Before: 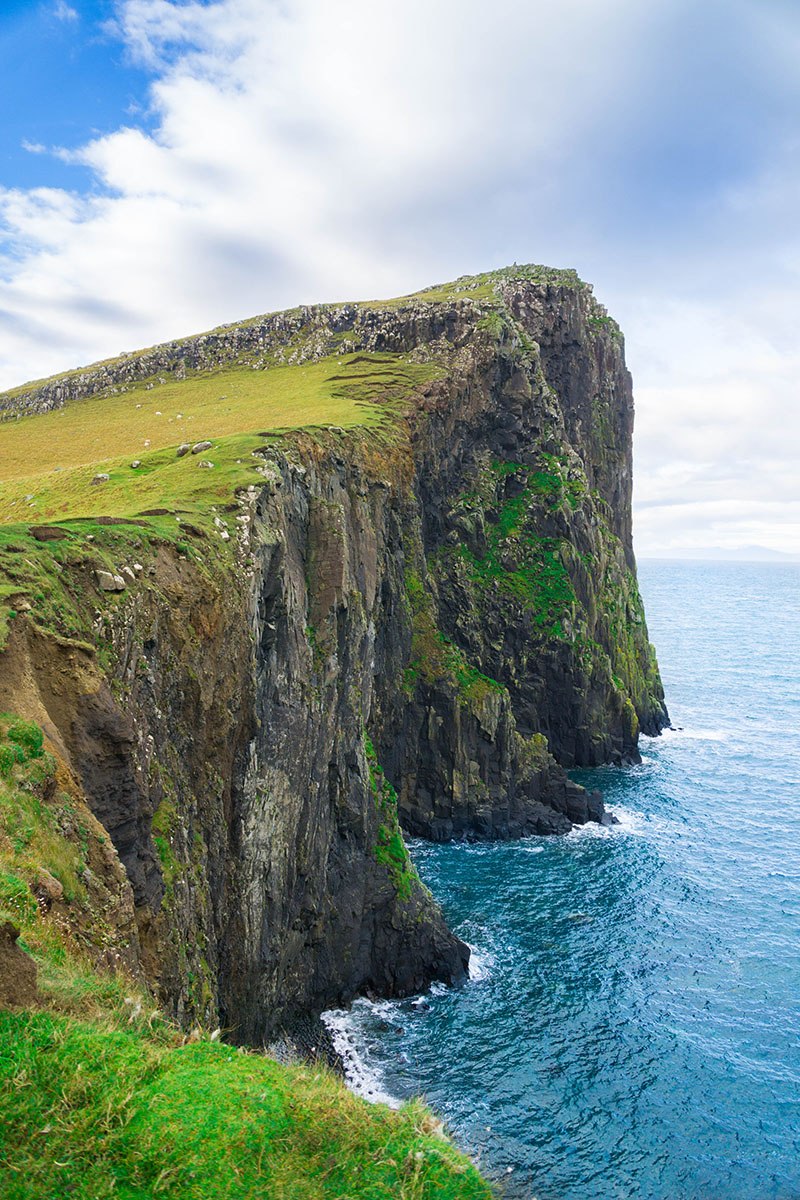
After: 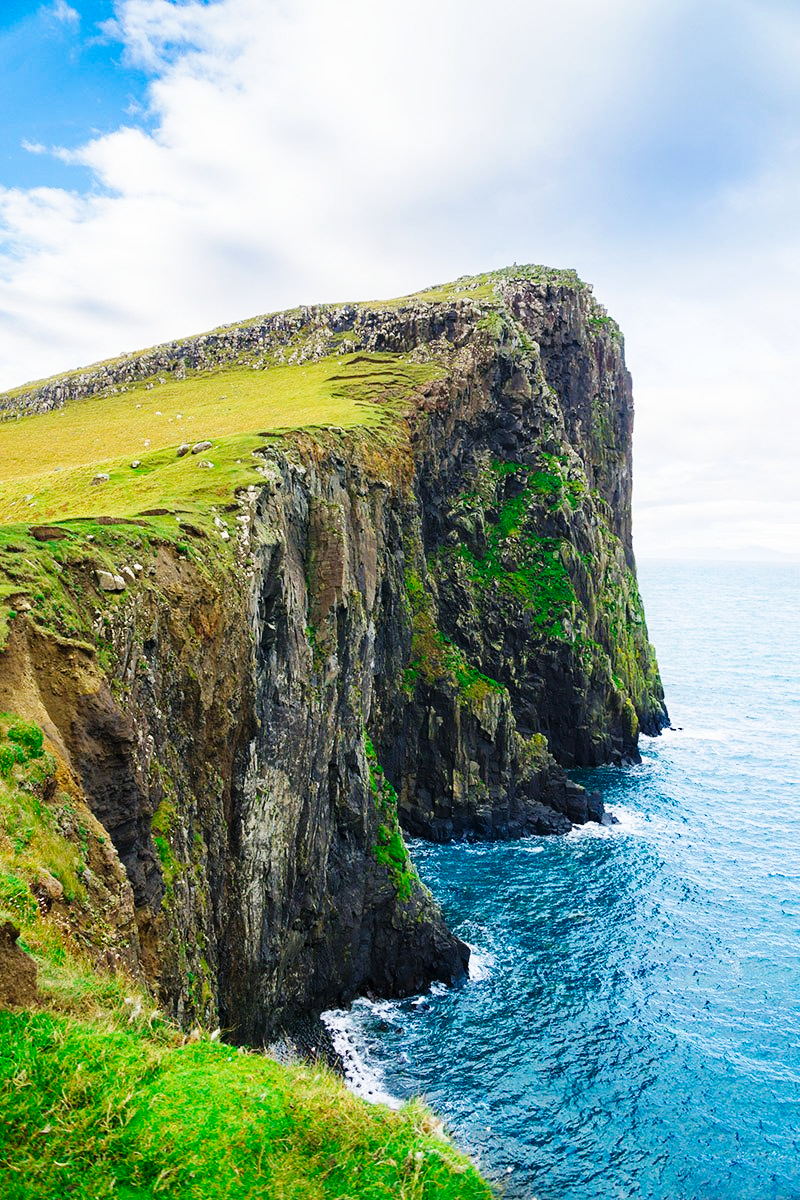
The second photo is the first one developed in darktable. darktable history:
haze removal: compatibility mode true, adaptive false
base curve: curves: ch0 [(0, 0) (0.036, 0.025) (0.121, 0.166) (0.206, 0.329) (0.605, 0.79) (1, 1)], preserve colors none
